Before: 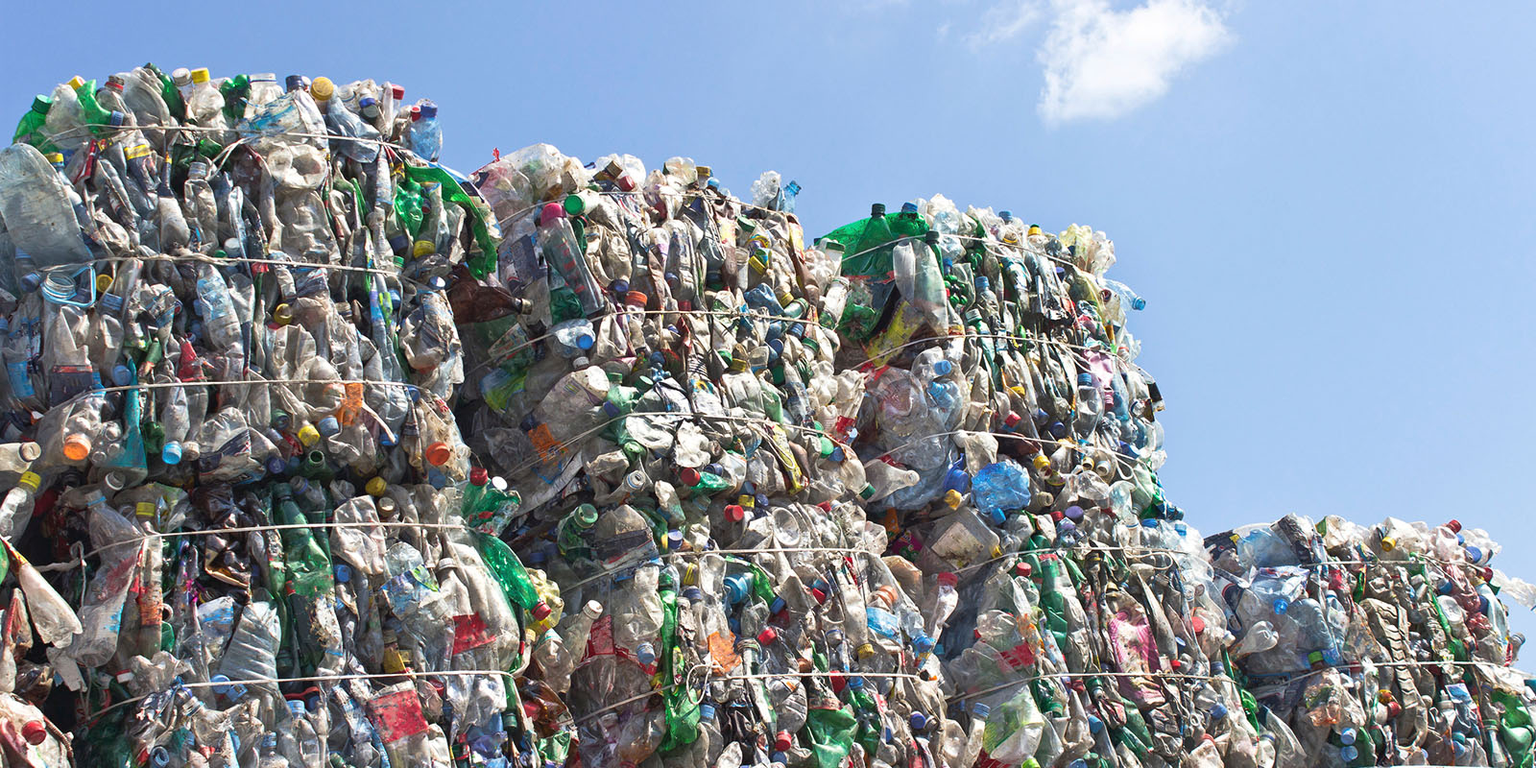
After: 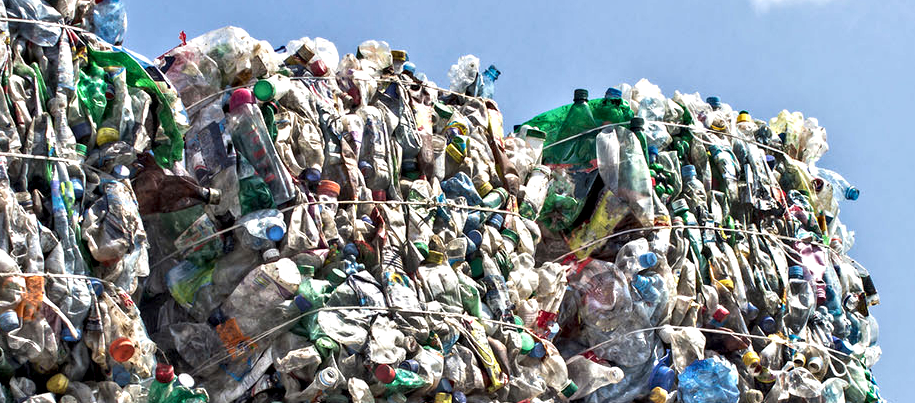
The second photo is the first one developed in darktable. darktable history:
local contrast: on, module defaults
contrast equalizer: y [[0.511, 0.558, 0.631, 0.632, 0.559, 0.512], [0.5 ×6], [0.507, 0.559, 0.627, 0.644, 0.647, 0.647], [0 ×6], [0 ×6]]
crop: left 20.932%, top 15.471%, right 21.848%, bottom 34.081%
